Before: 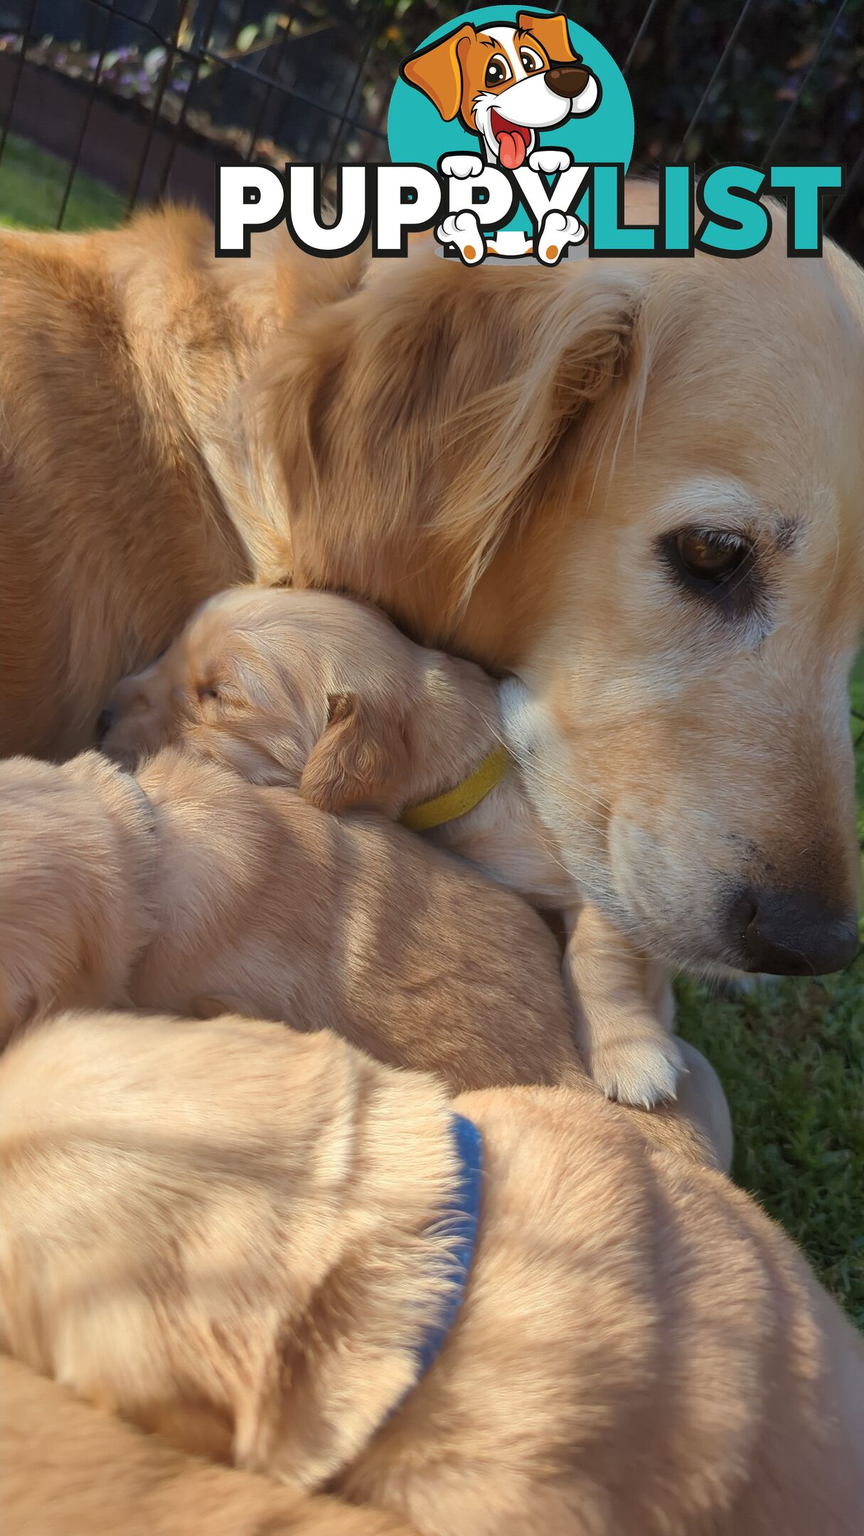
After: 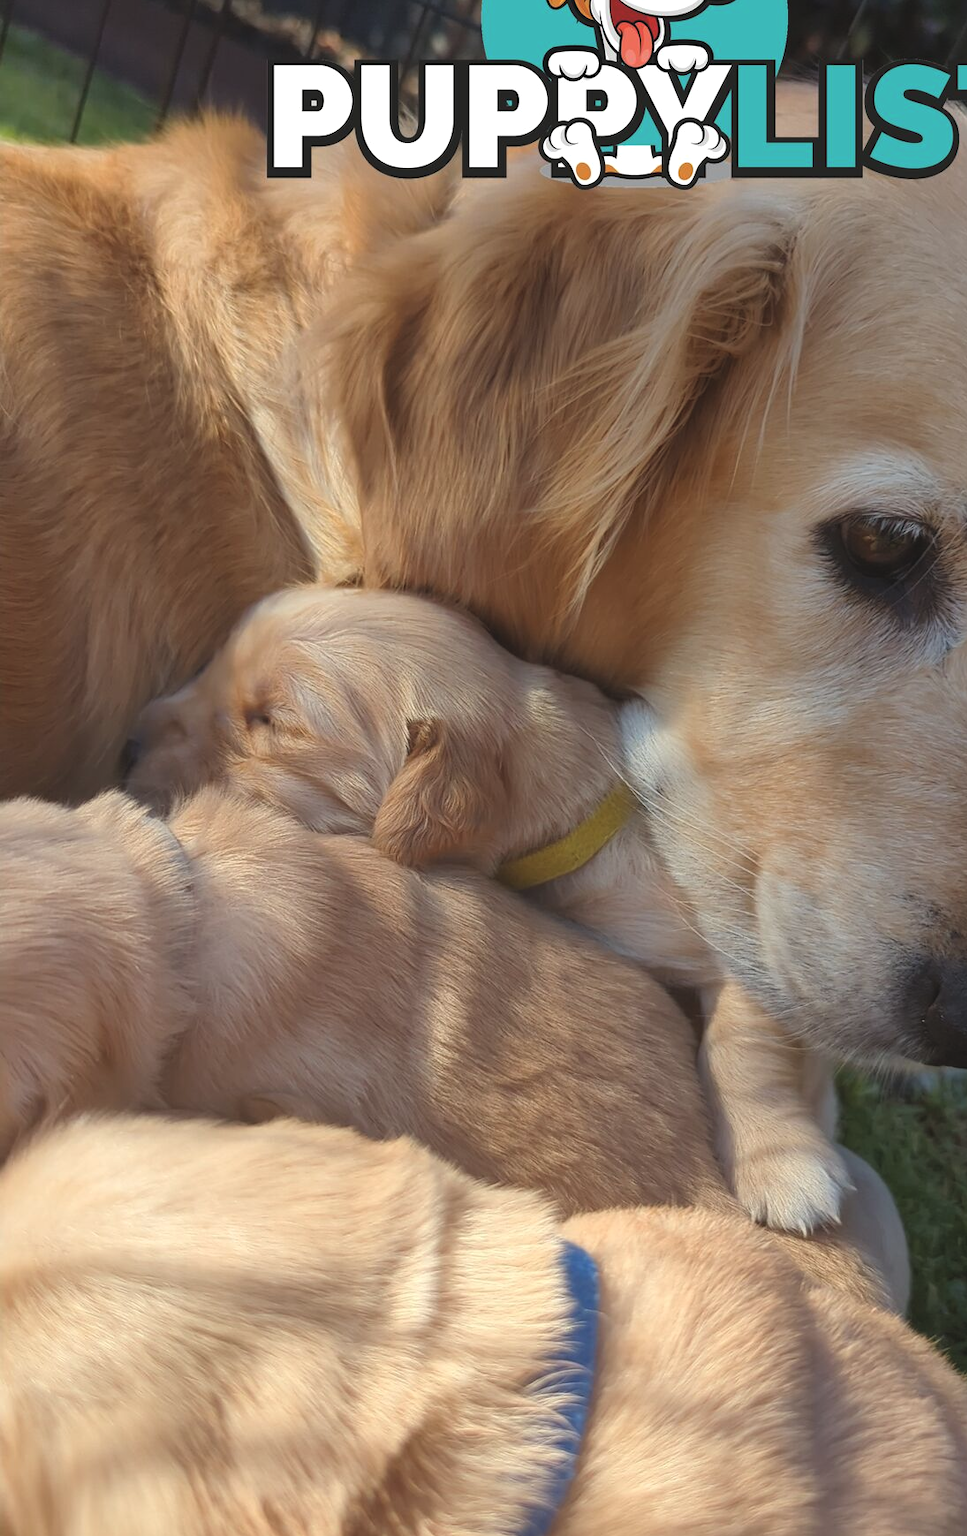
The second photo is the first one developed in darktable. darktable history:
contrast brightness saturation: saturation -0.06
exposure: black level correction -0.007, exposure 0.066 EV, compensate highlight preservation false
crop: top 7.482%, right 9.857%, bottom 12.001%
